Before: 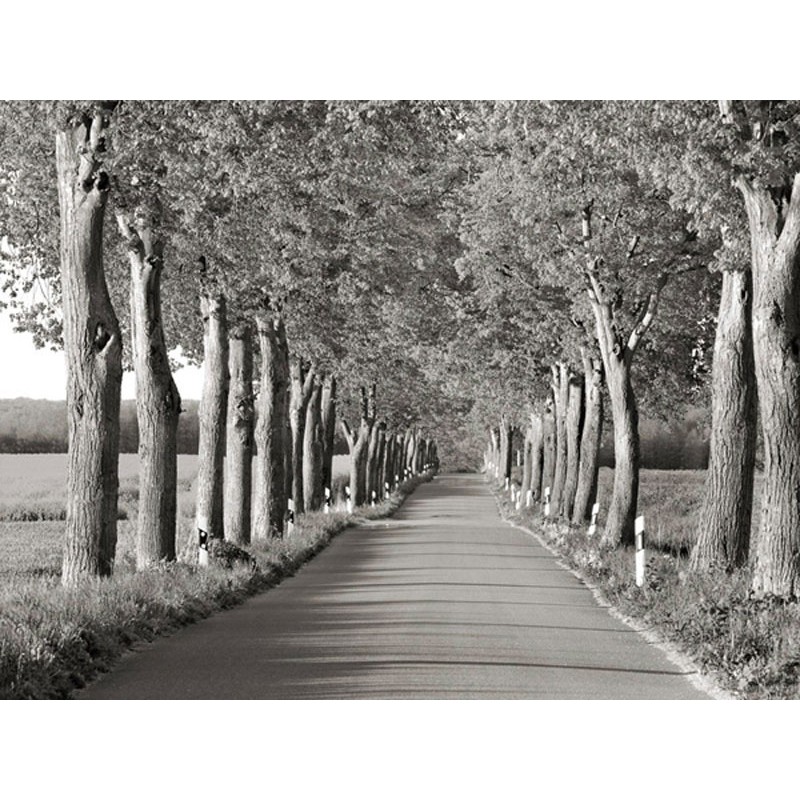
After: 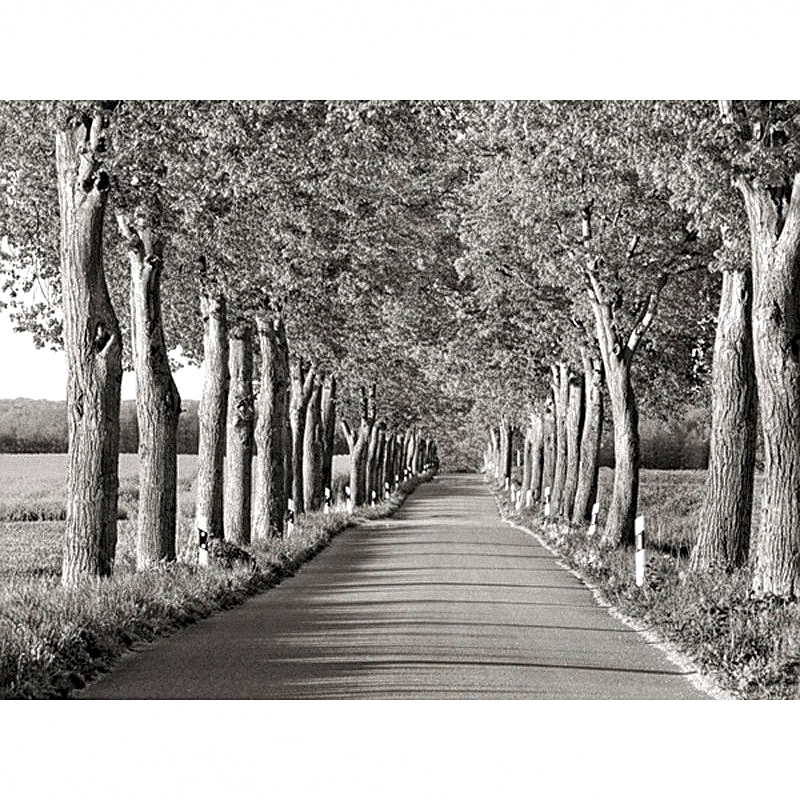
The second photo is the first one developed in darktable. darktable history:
grain: mid-tones bias 0%
sharpen: on, module defaults
local contrast: highlights 100%, shadows 100%, detail 200%, midtone range 0.2
